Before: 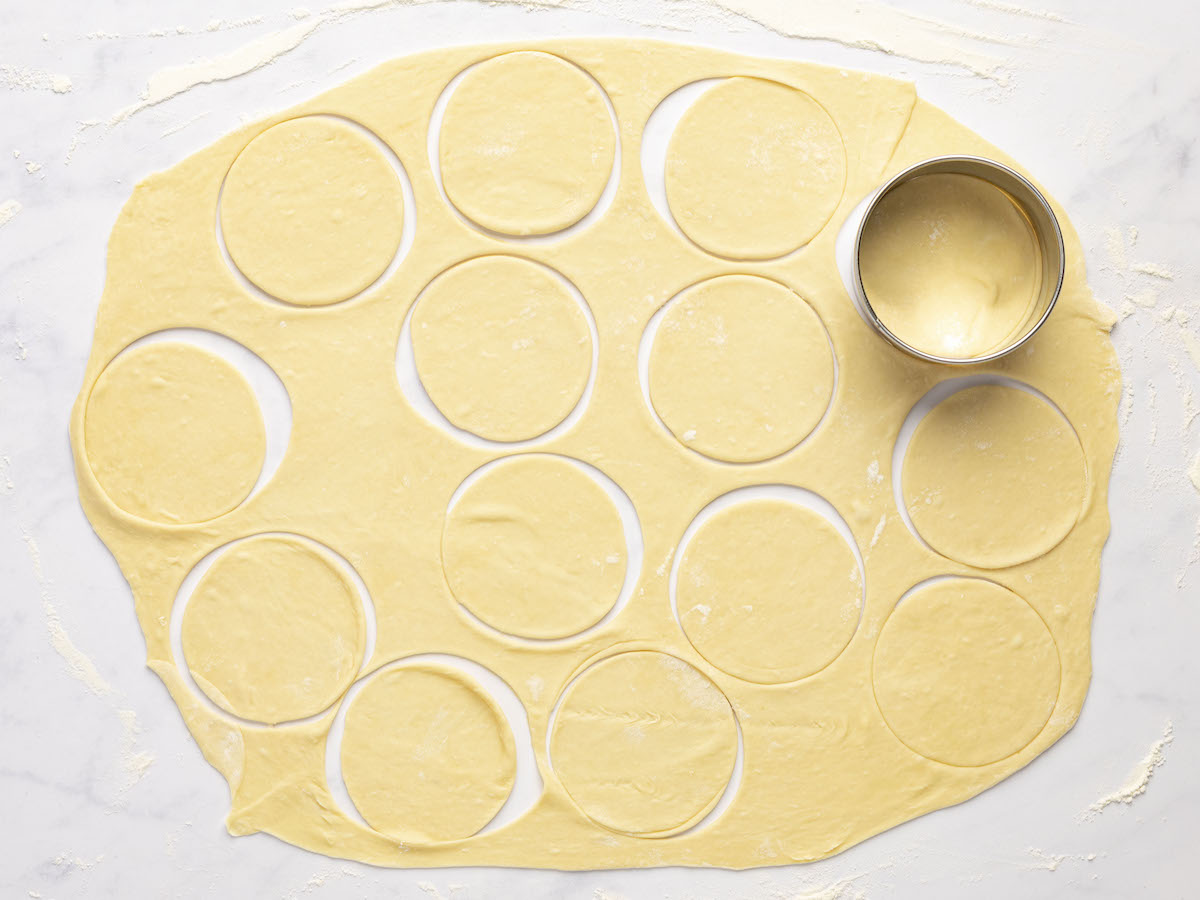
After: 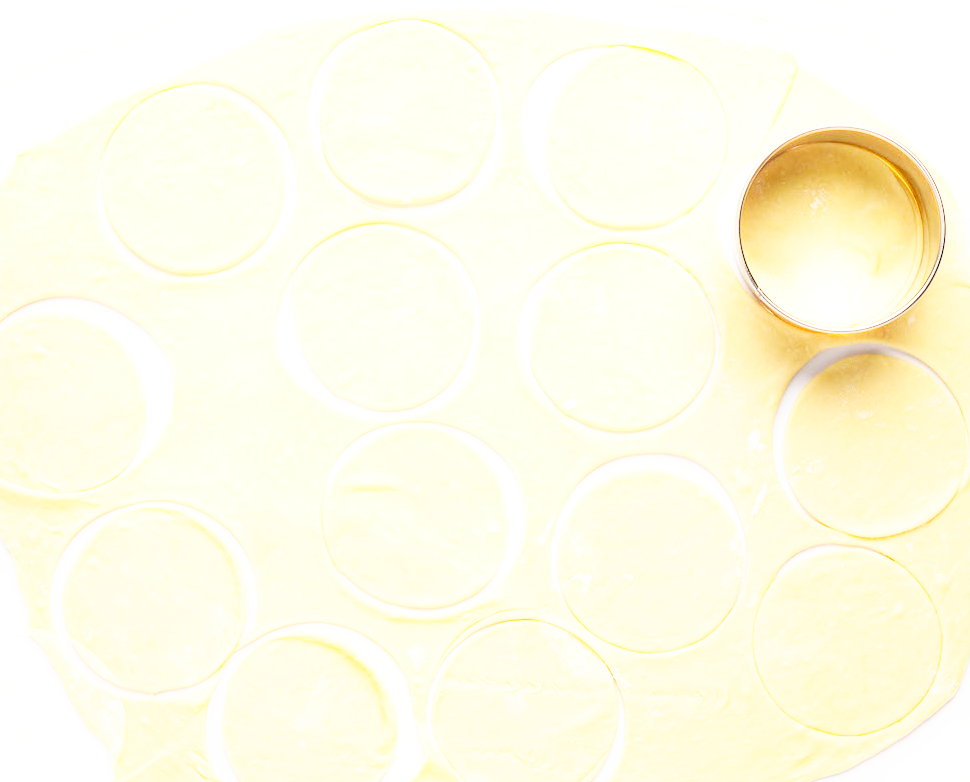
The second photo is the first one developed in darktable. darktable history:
base curve: curves: ch0 [(0, 0) (0.007, 0.004) (0.027, 0.03) (0.046, 0.07) (0.207, 0.54) (0.442, 0.872) (0.673, 0.972) (1, 1)], preserve colors none
crop: left 9.929%, top 3.475%, right 9.188%, bottom 9.529%
bloom: size 3%, threshold 100%, strength 0%
